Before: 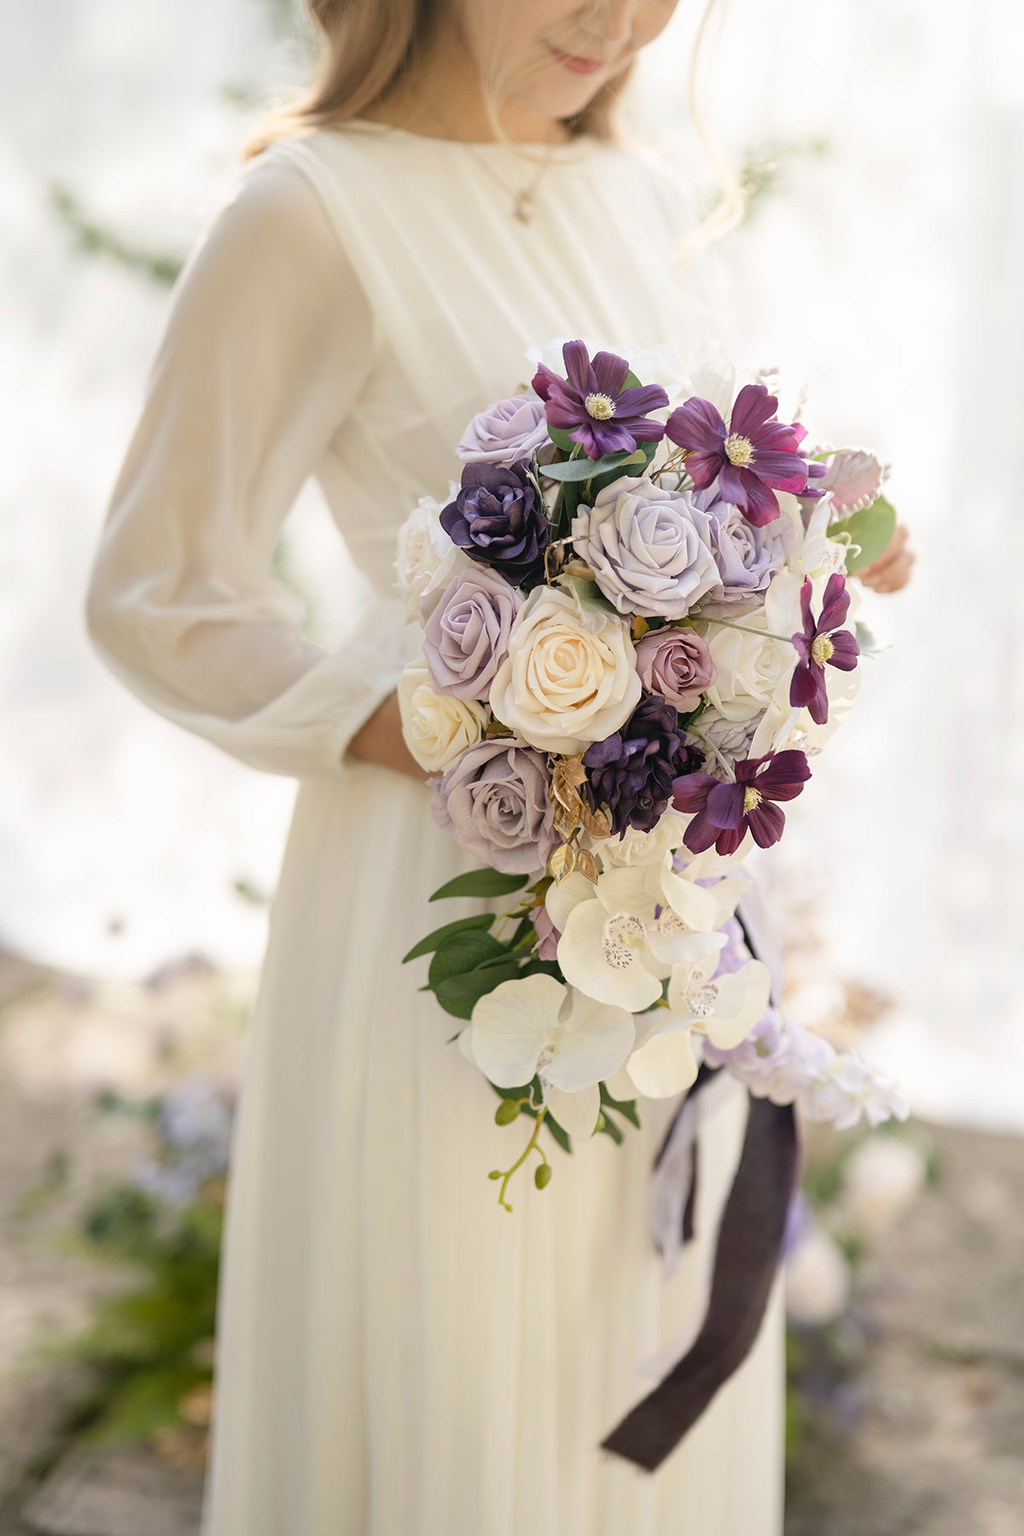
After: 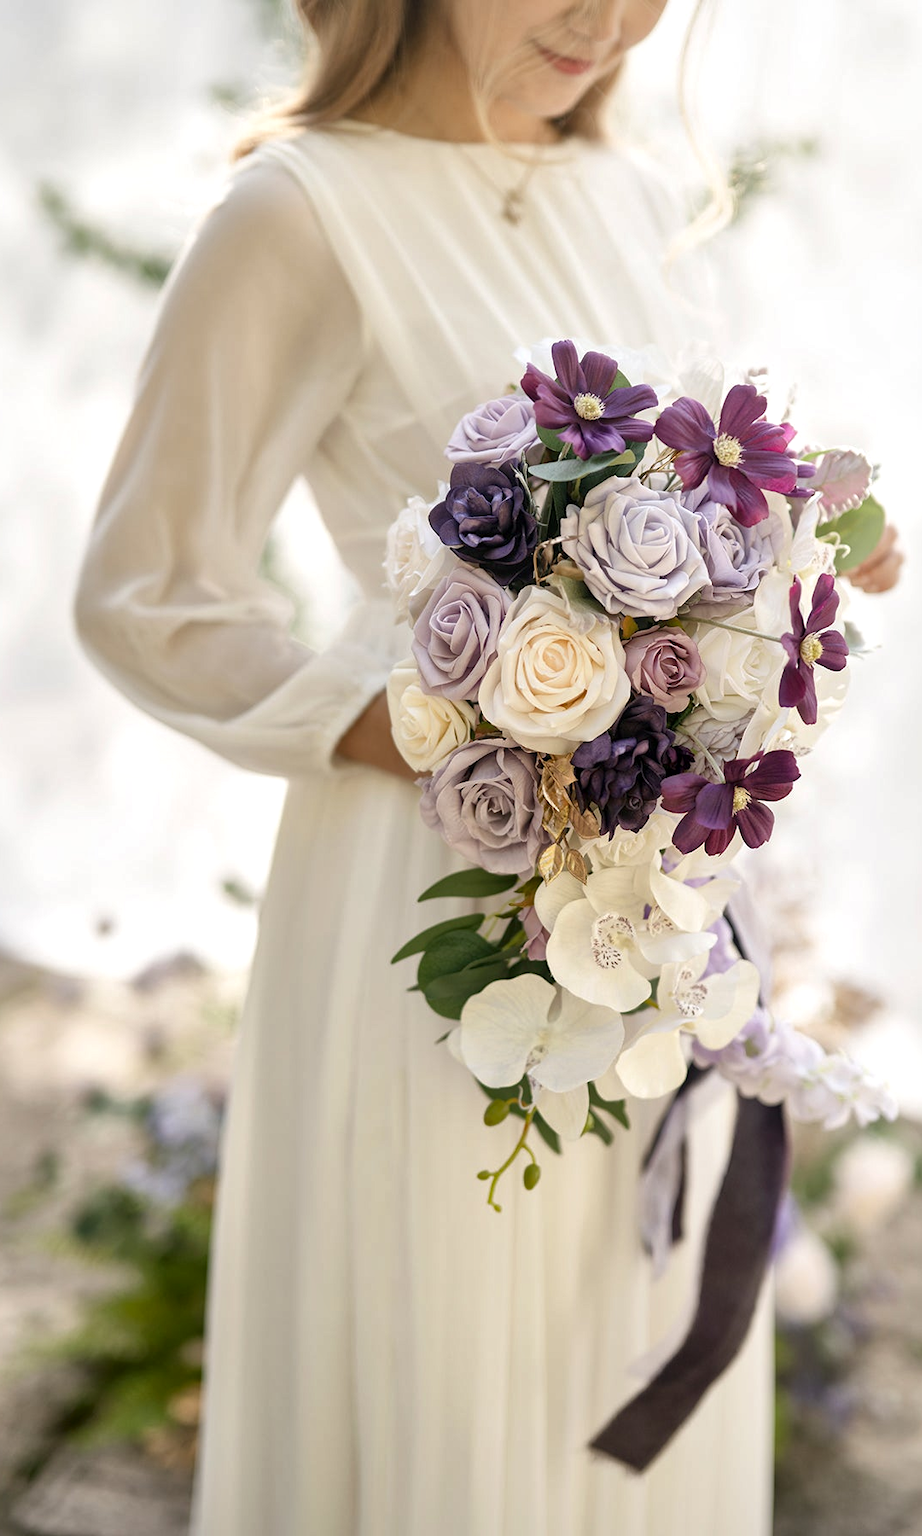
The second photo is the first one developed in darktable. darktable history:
exposure: compensate highlight preservation false
local contrast: mode bilateral grid, contrast 20, coarseness 50, detail 161%, midtone range 0.2
crop and rotate: left 1.088%, right 8.807%
